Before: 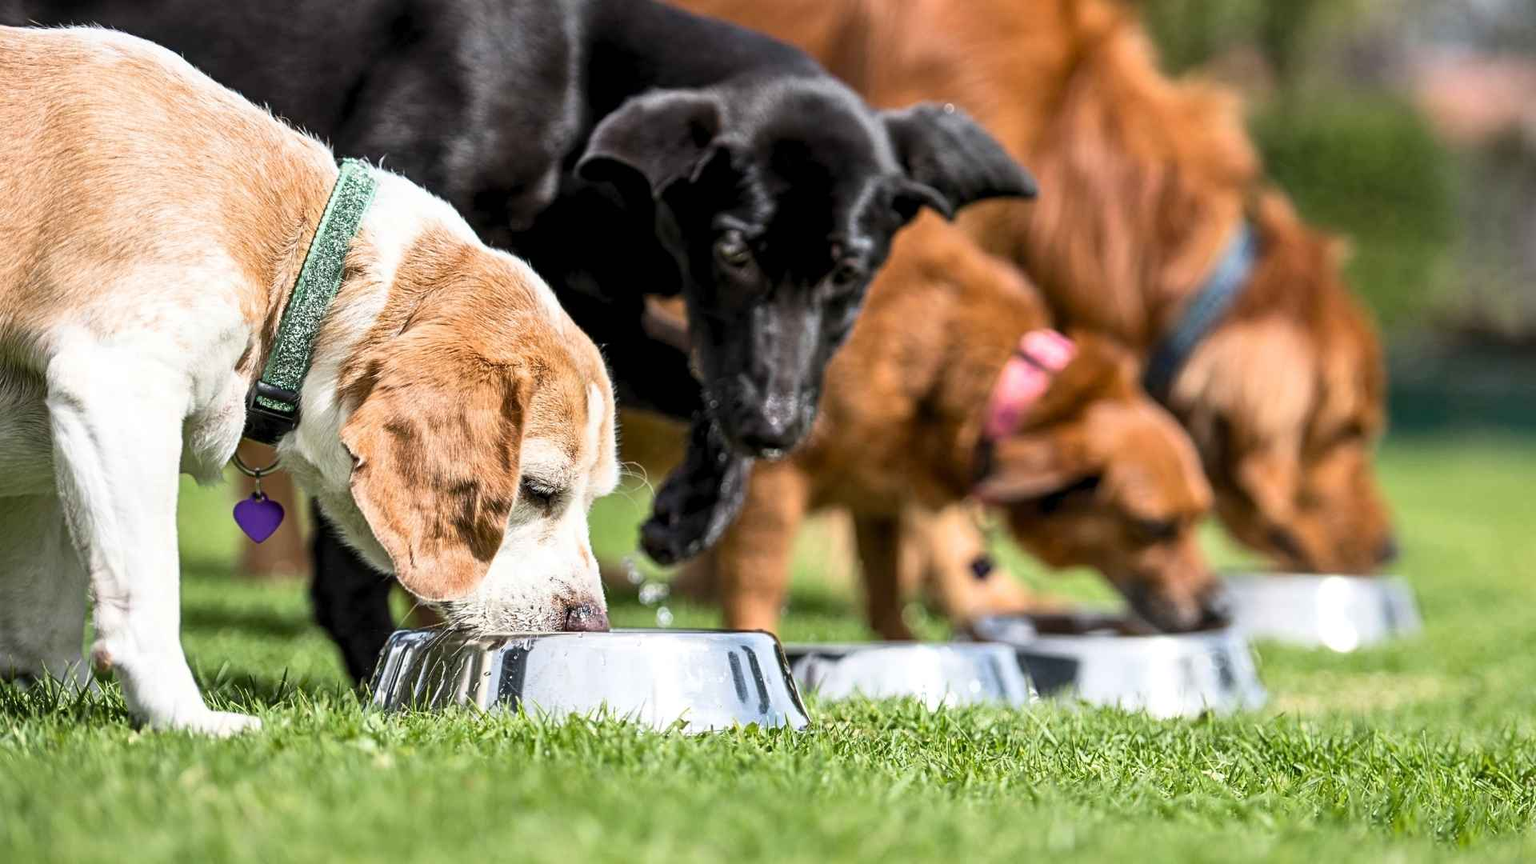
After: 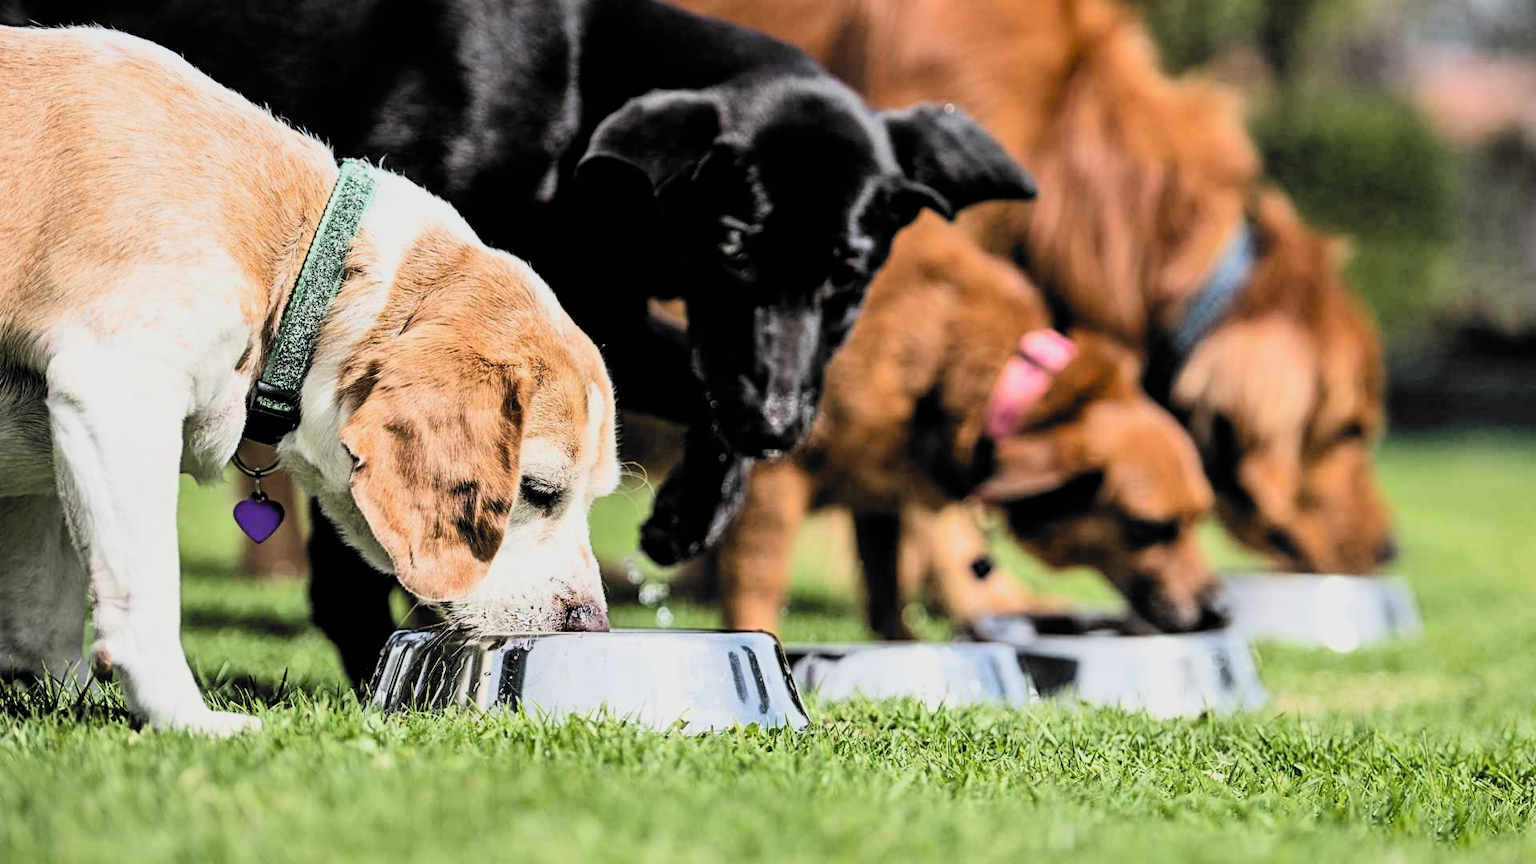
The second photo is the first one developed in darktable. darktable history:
filmic rgb: black relative exposure -5.05 EV, white relative exposure 3.96 EV, hardness 2.91, contrast 1.405, highlights saturation mix -31.01%, color science v6 (2022)
